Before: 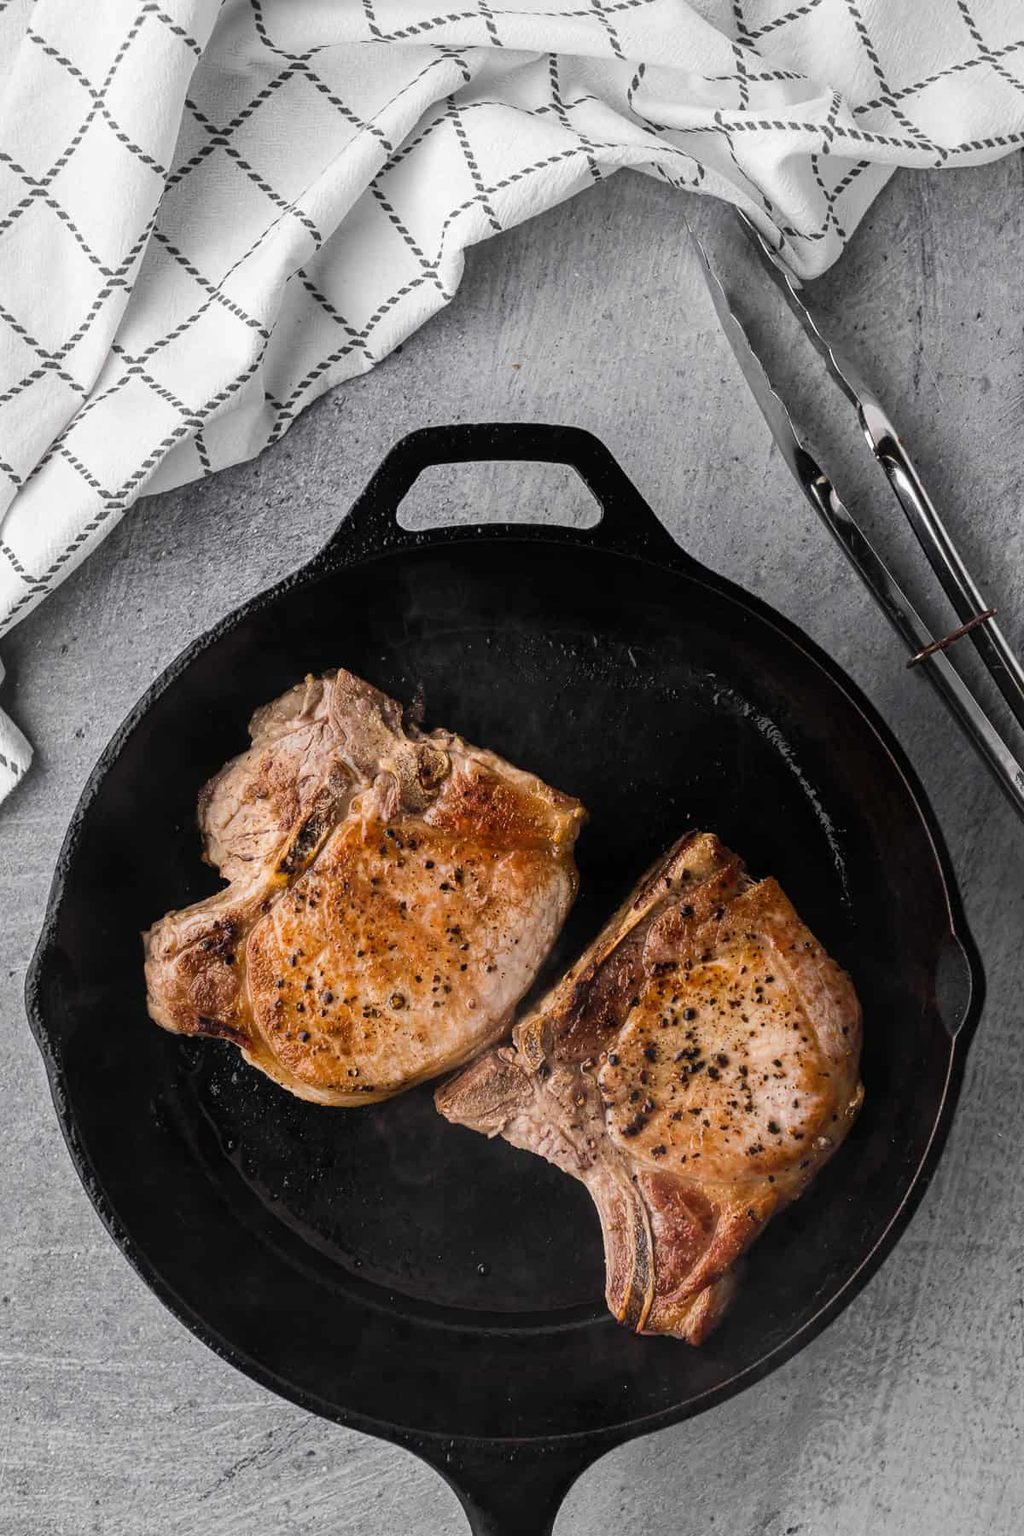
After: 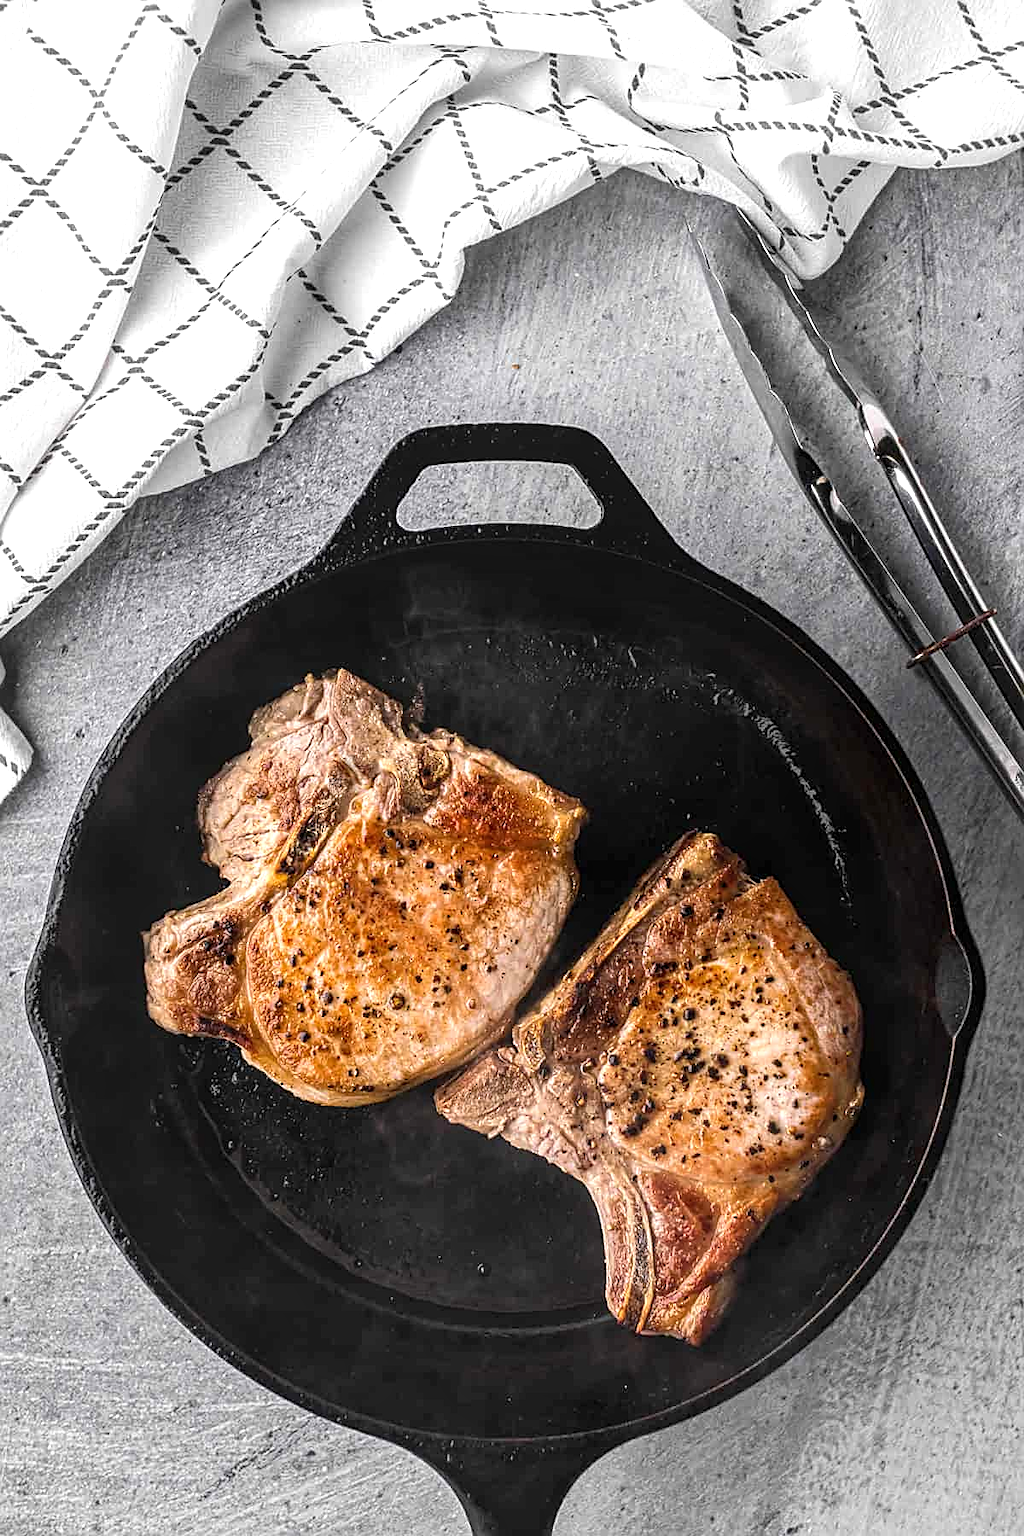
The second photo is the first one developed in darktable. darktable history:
exposure: black level correction 0, exposure 0.6 EV, compensate highlight preservation false
local contrast: on, module defaults
sharpen: on, module defaults
